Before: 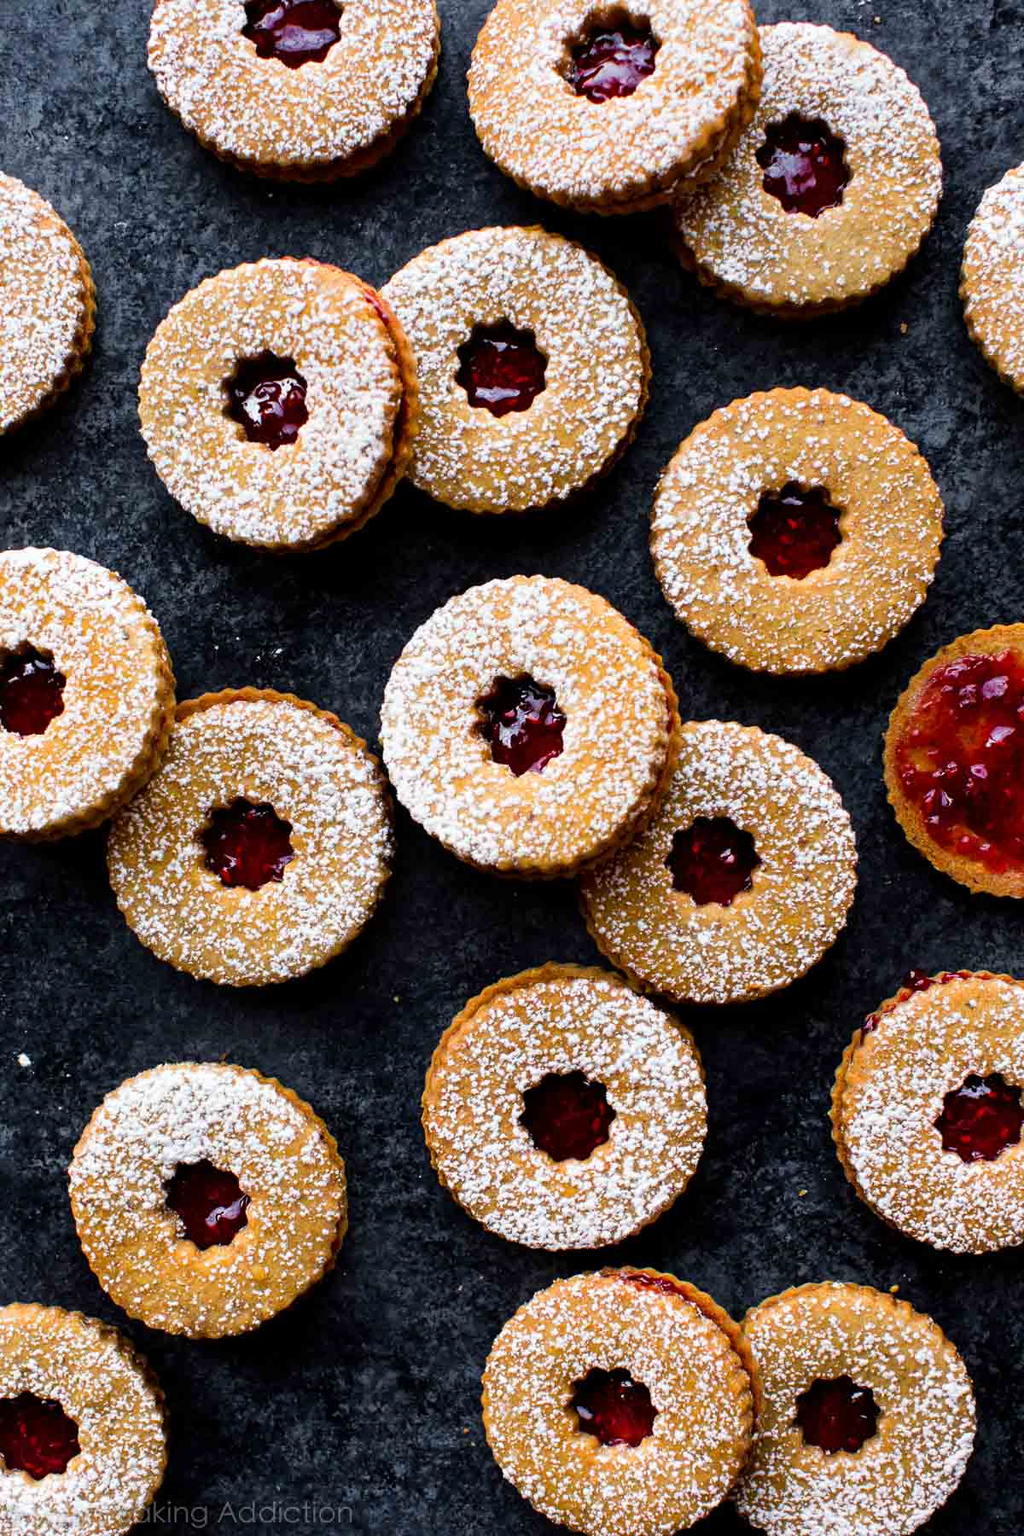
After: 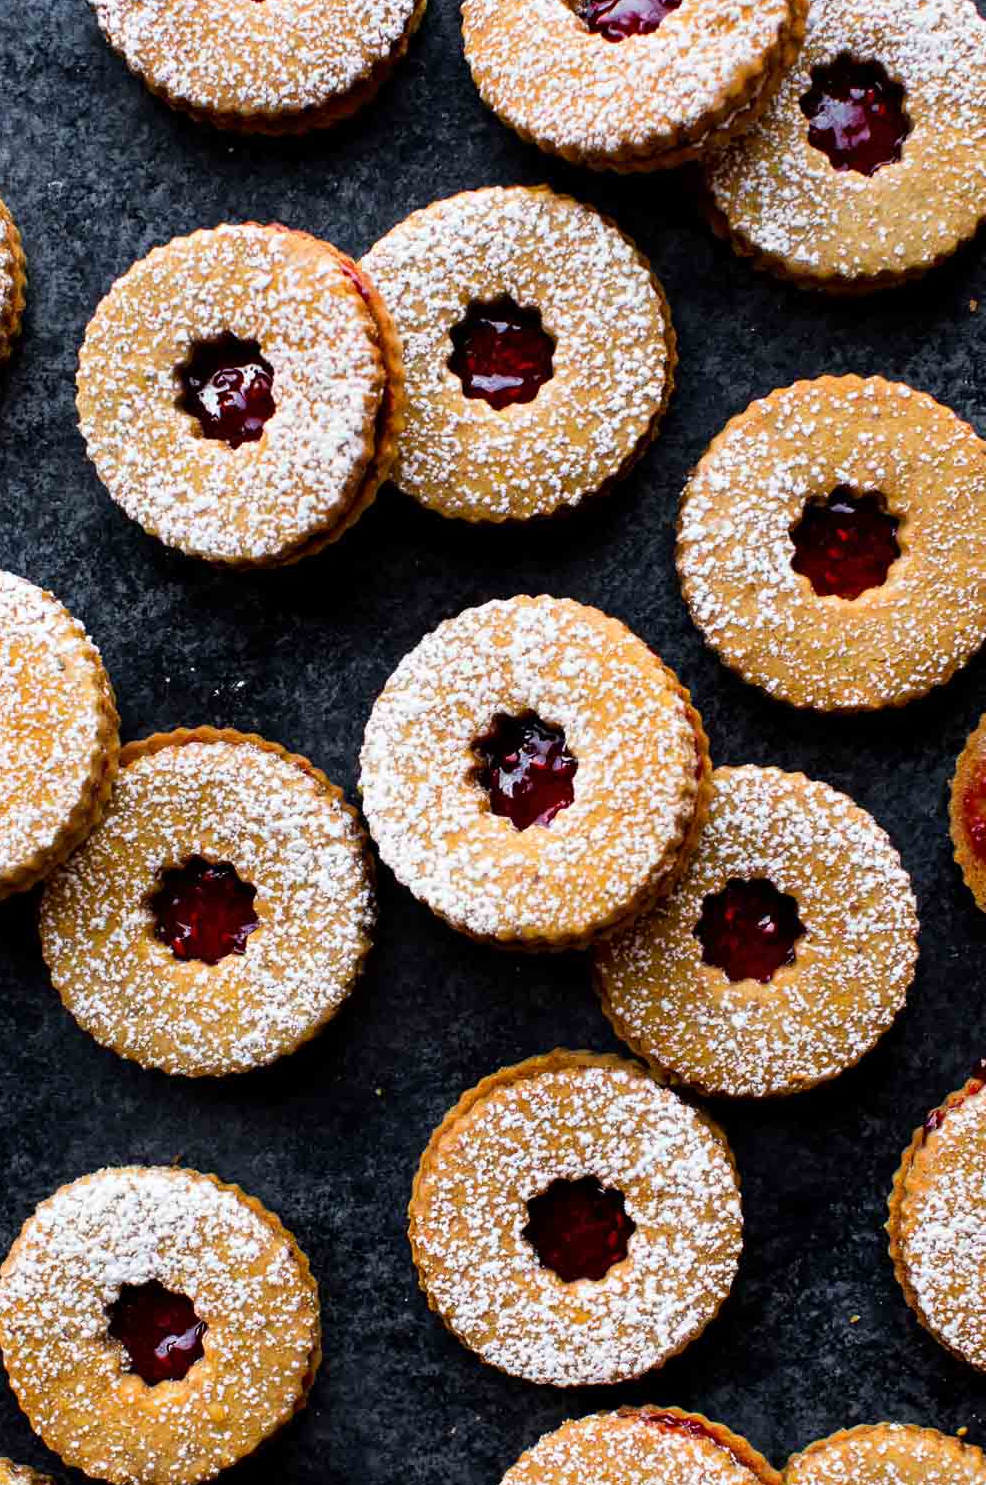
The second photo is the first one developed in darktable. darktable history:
crop and rotate: left 7.241%, top 4.421%, right 10.519%, bottom 13.027%
